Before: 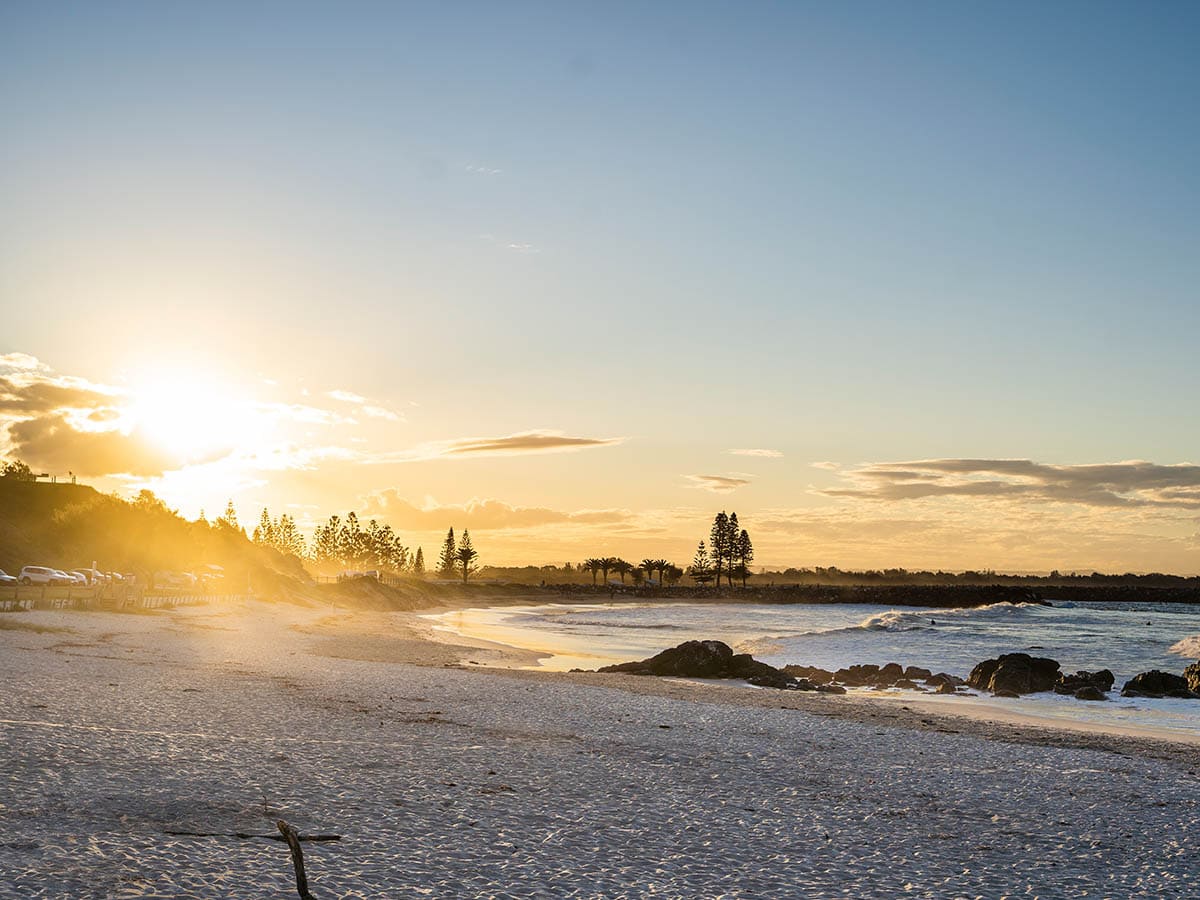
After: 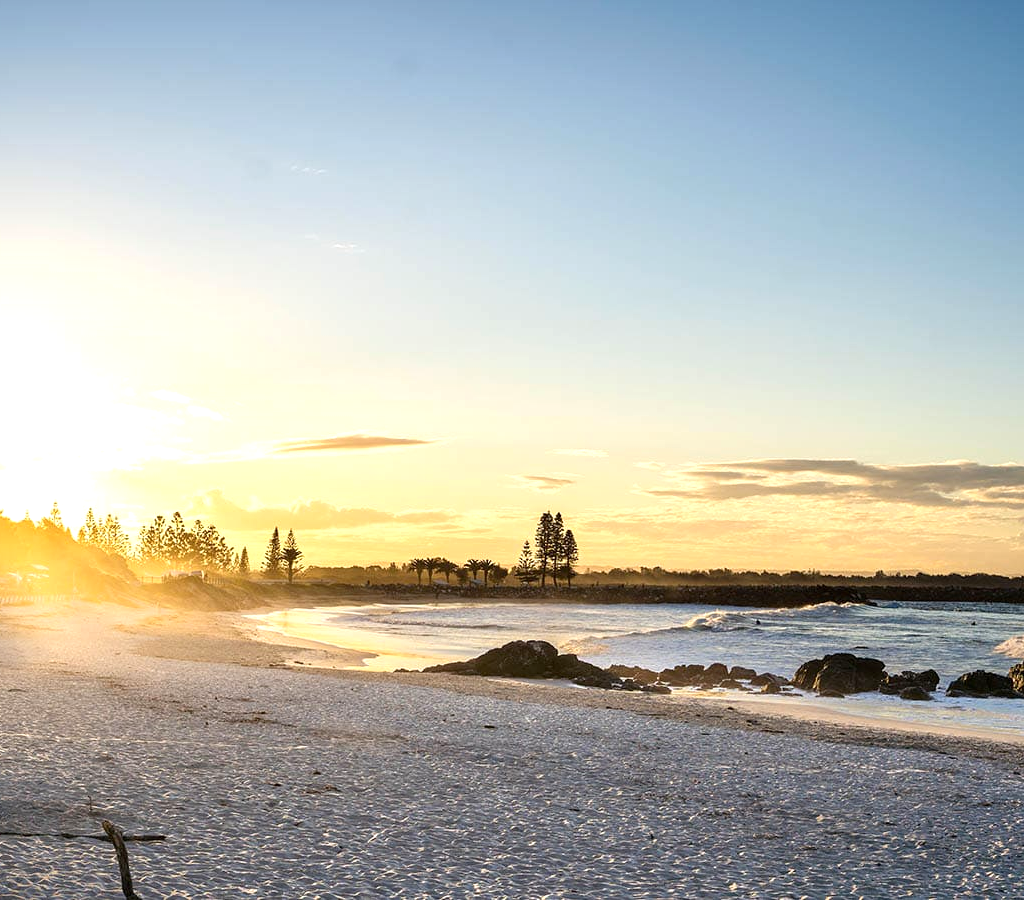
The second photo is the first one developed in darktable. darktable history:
crop and rotate: left 14.584%
exposure: black level correction 0.001, exposure 0.5 EV, compensate exposure bias true, compensate highlight preservation false
